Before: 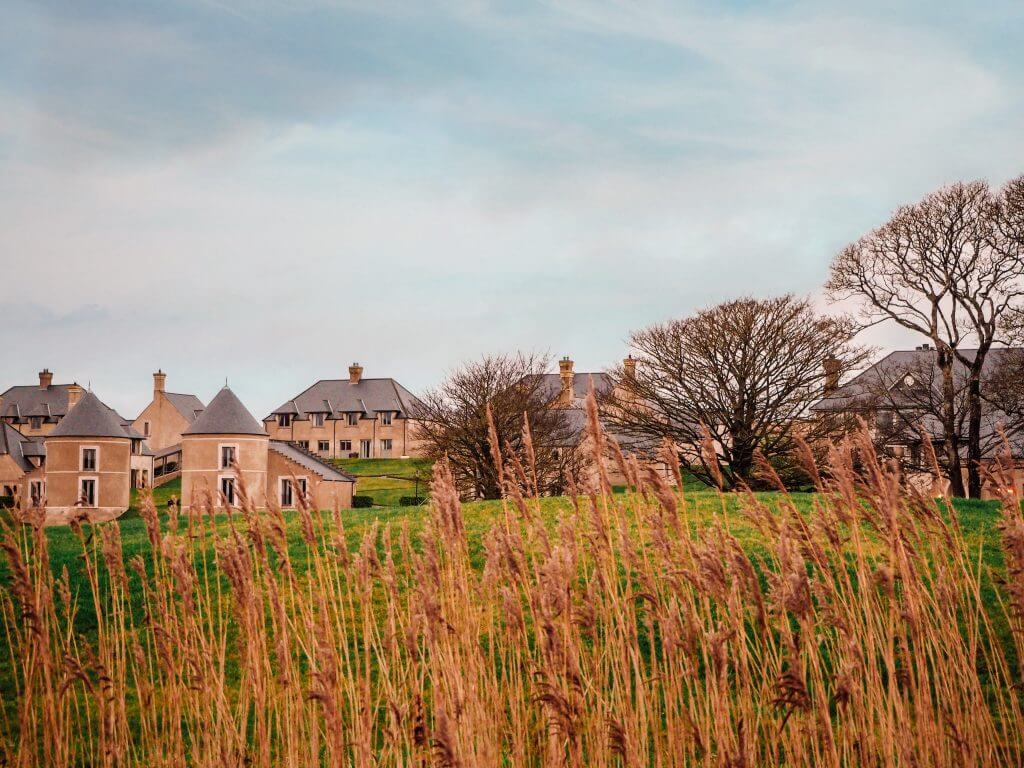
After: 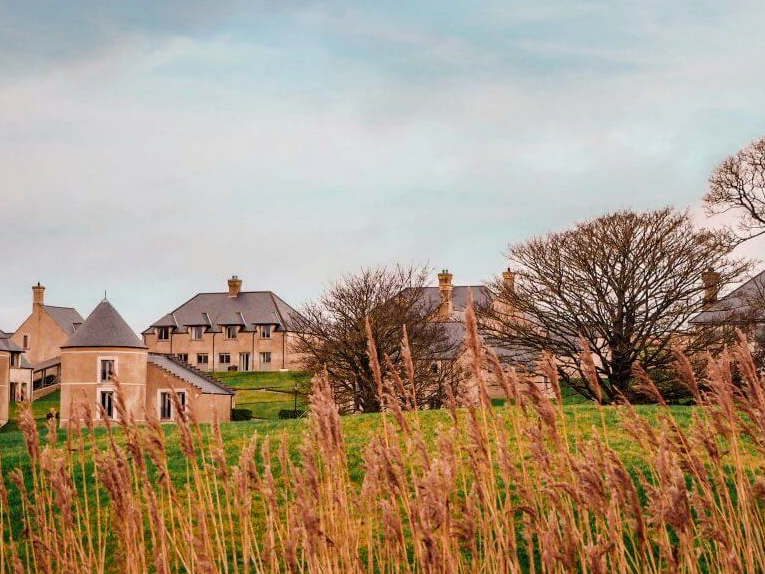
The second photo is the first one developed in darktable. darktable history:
haze removal: compatibility mode true, adaptive false
crop and rotate: left 11.831%, top 11.346%, right 13.429%, bottom 13.899%
